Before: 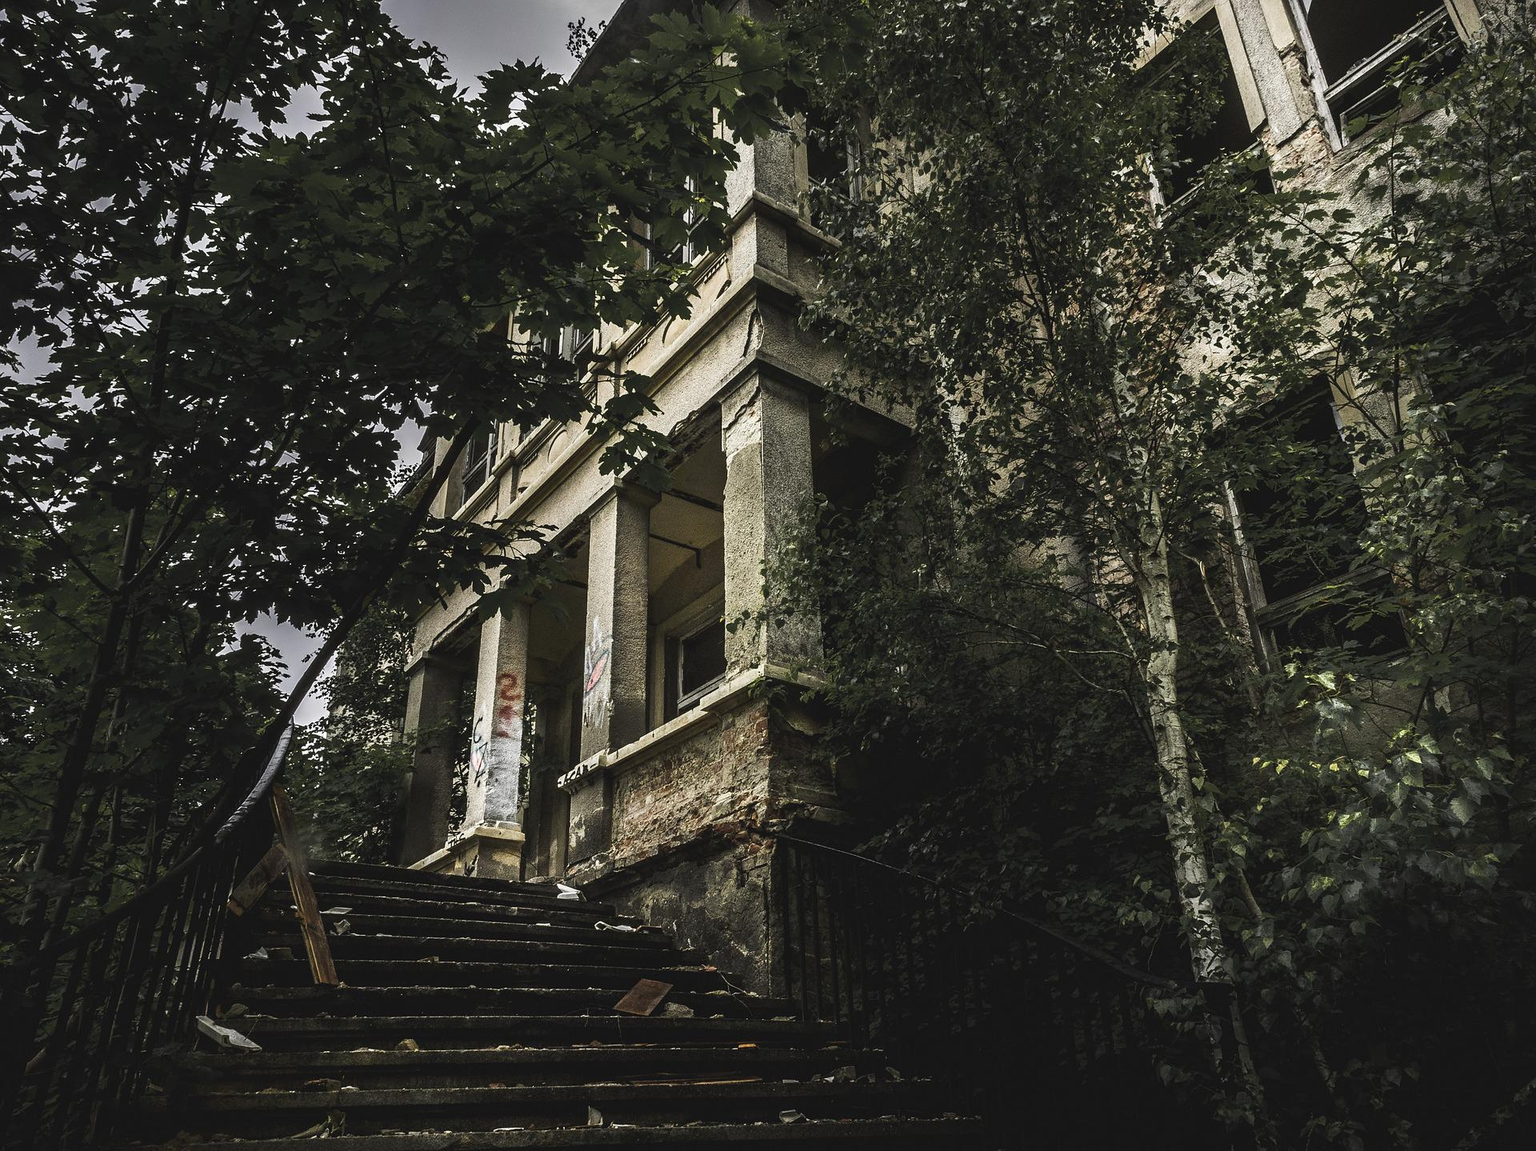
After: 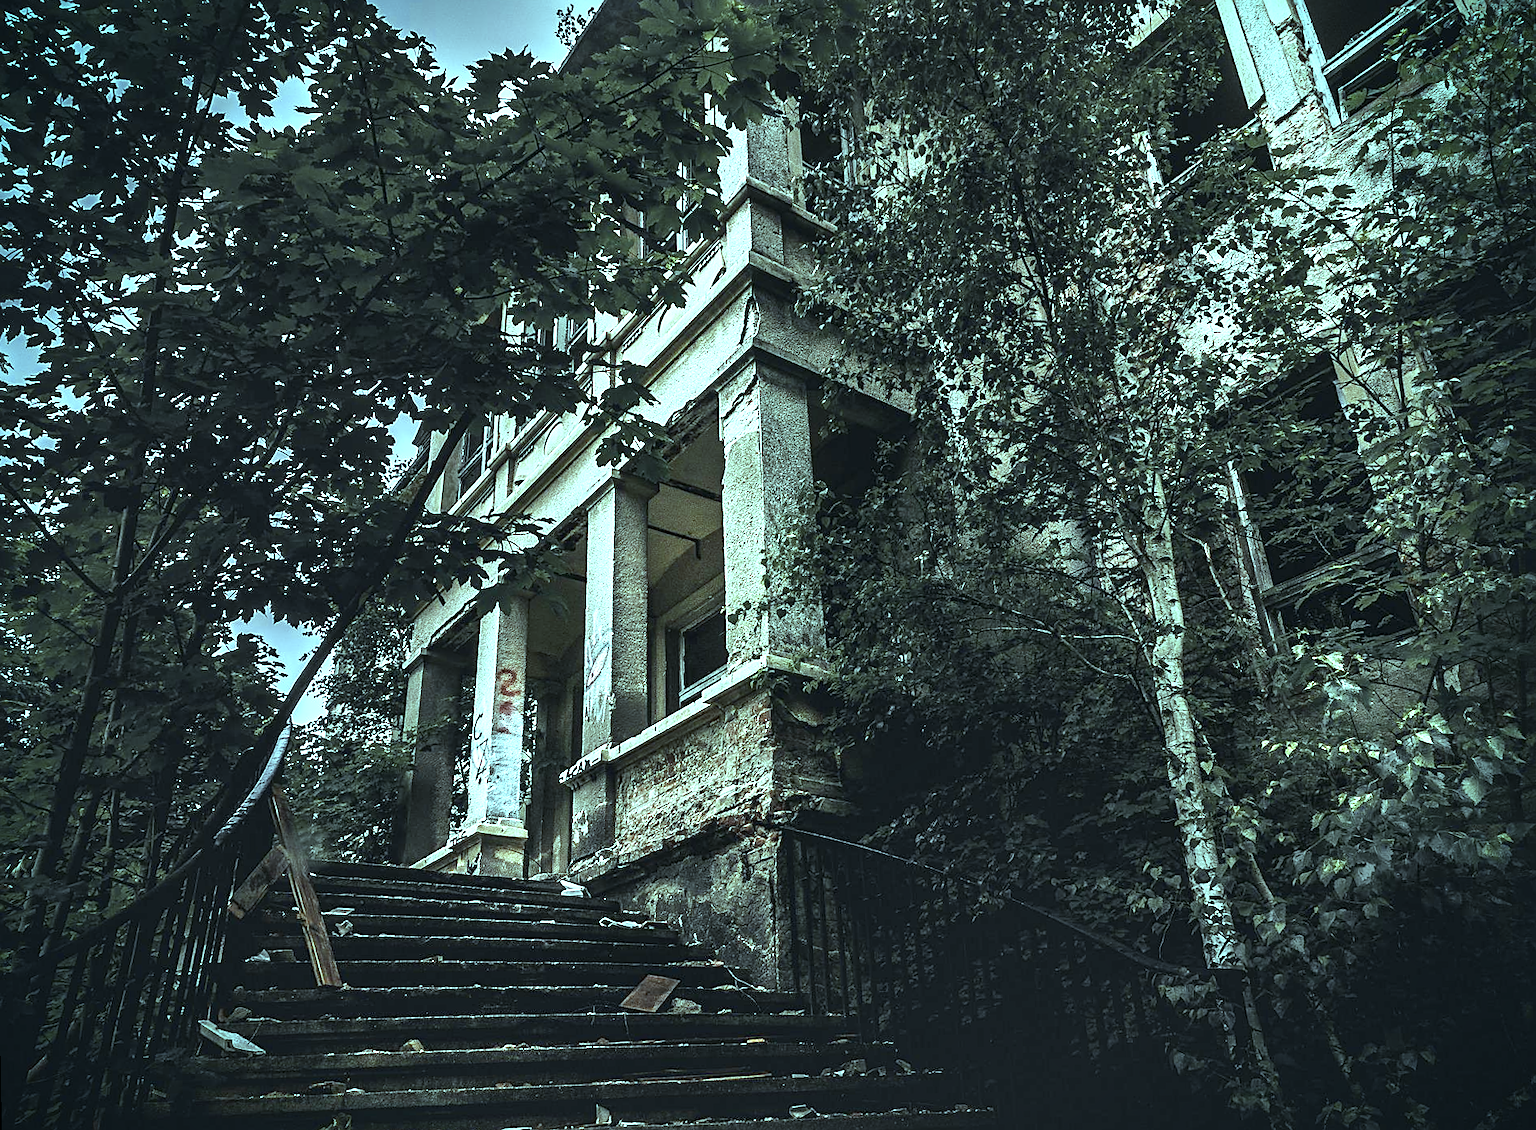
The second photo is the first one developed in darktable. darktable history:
vignetting: fall-off start 88.53%, fall-off radius 44.2%, saturation 0.376, width/height ratio 1.161
local contrast: mode bilateral grid, contrast 100, coarseness 100, detail 165%, midtone range 0.2
color correction: highlights a* -4.18, highlights b* -10.81
color balance: mode lift, gamma, gain (sRGB), lift [0.997, 0.979, 1.021, 1.011], gamma [1, 1.084, 0.916, 0.998], gain [1, 0.87, 1.13, 1.101], contrast 4.55%, contrast fulcrum 38.24%, output saturation 104.09%
rotate and perspective: rotation -1°, crop left 0.011, crop right 0.989, crop top 0.025, crop bottom 0.975
color zones: curves: ch0 [(0, 0.5) (0.143, 0.5) (0.286, 0.5) (0.429, 0.5) (0.62, 0.489) (0.714, 0.445) (0.844, 0.496) (1, 0.5)]; ch1 [(0, 0.5) (0.143, 0.5) (0.286, 0.5) (0.429, 0.5) (0.571, 0.5) (0.714, 0.523) (0.857, 0.5) (1, 0.5)]
exposure: black level correction 0, exposure 0.7 EV, compensate exposure bias true, compensate highlight preservation false
sharpen: on, module defaults
